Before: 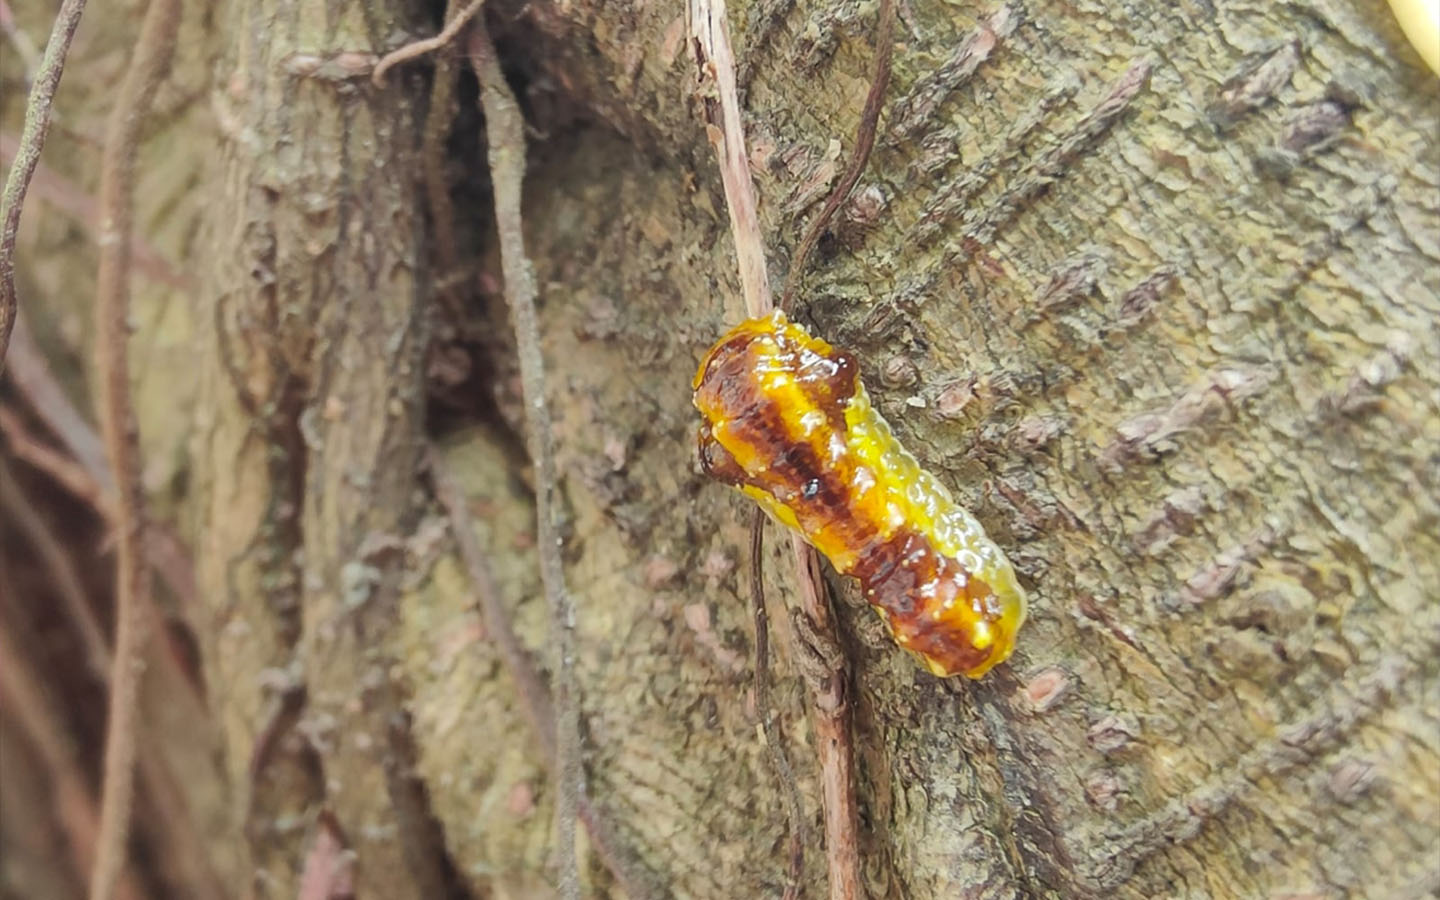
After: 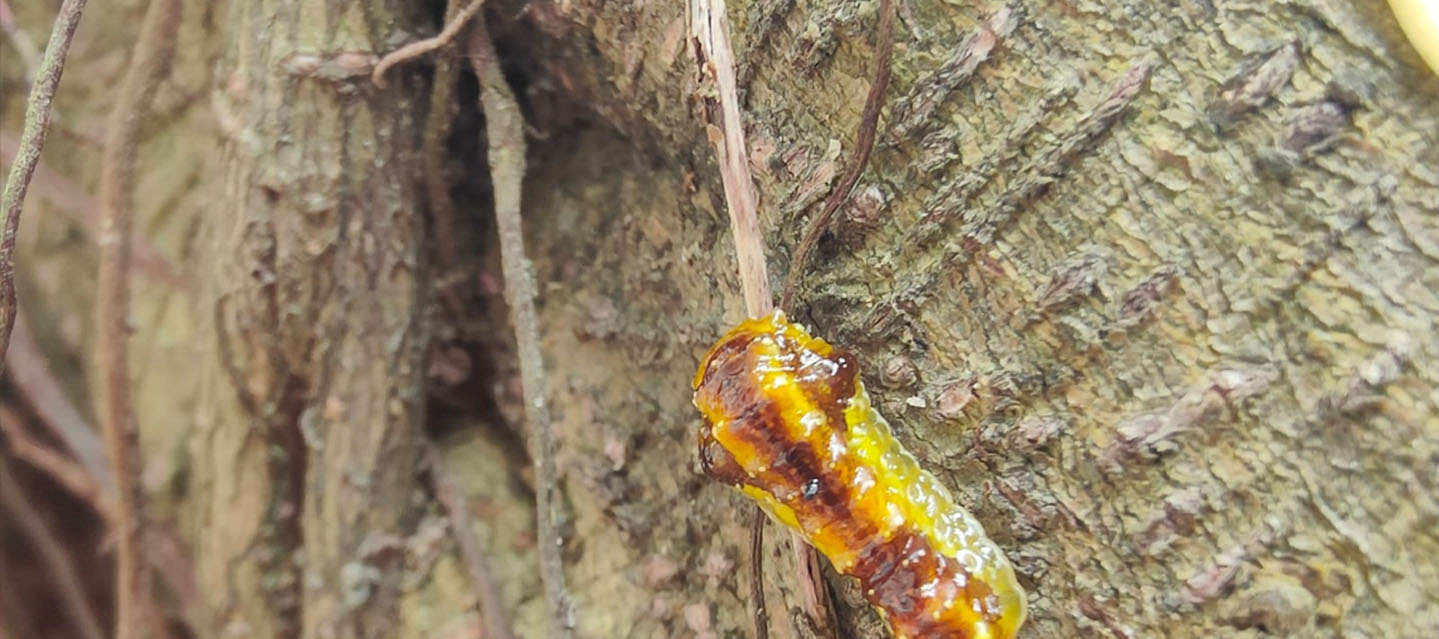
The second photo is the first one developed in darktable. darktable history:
exposure: compensate exposure bias true, compensate highlight preservation false
crop: right 0.001%, bottom 28.961%
